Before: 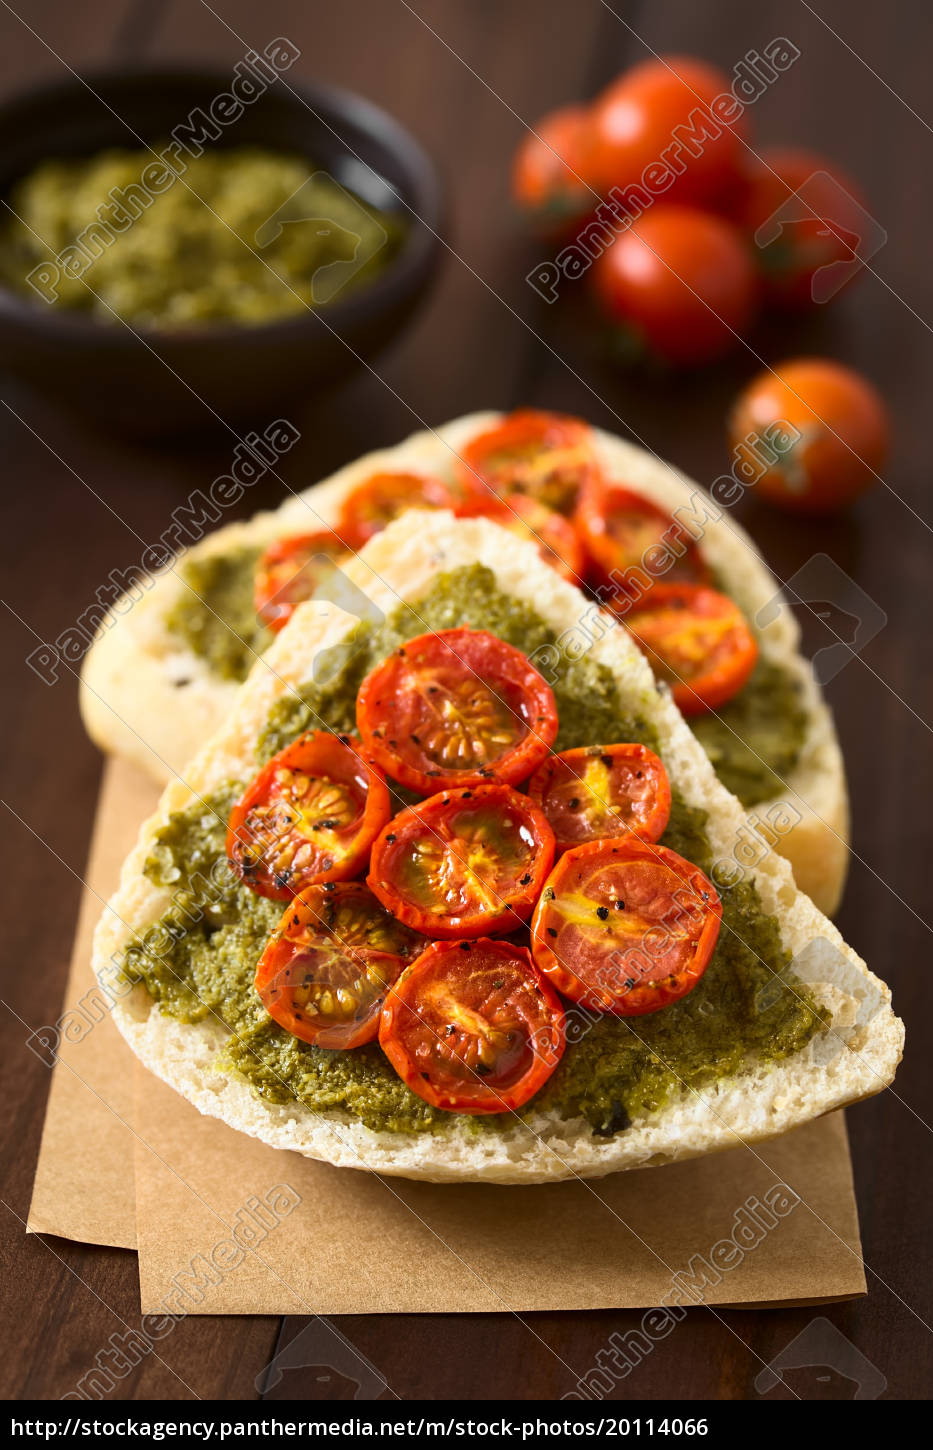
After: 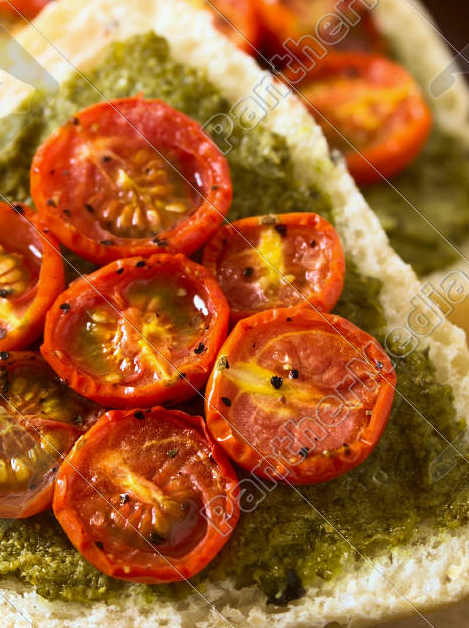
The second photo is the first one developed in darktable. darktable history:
velvia: on, module defaults
crop: left 35.03%, top 36.625%, right 14.663%, bottom 20.057%
white balance: red 0.967, blue 1.049
